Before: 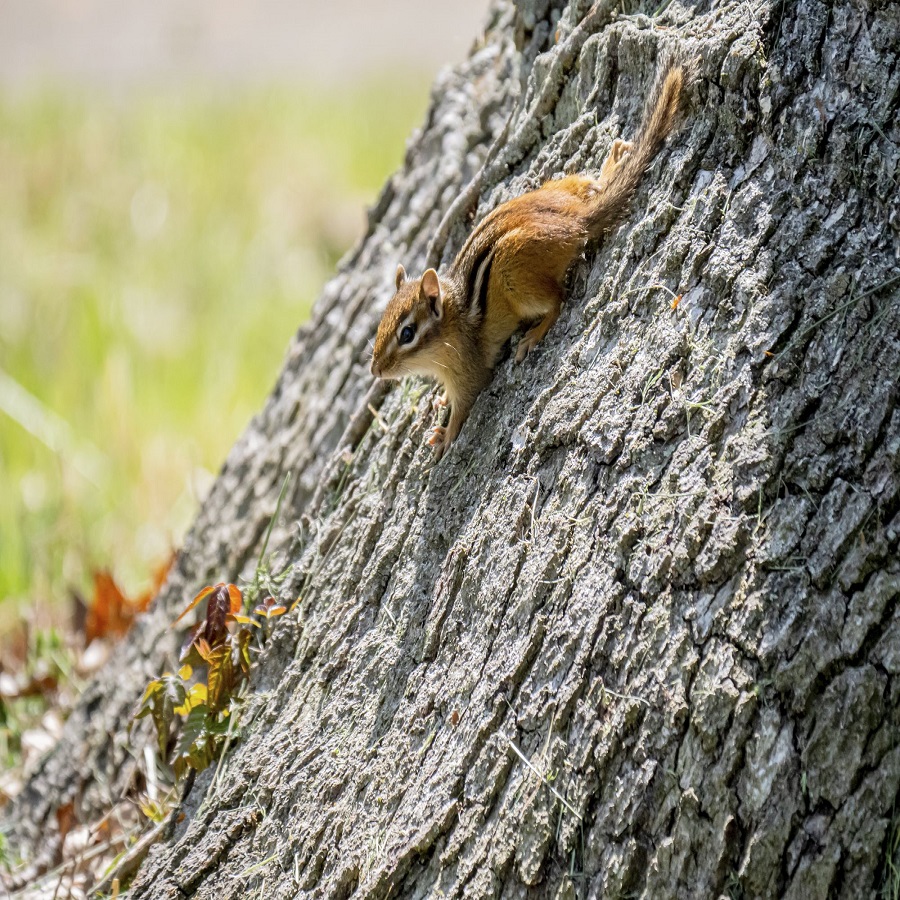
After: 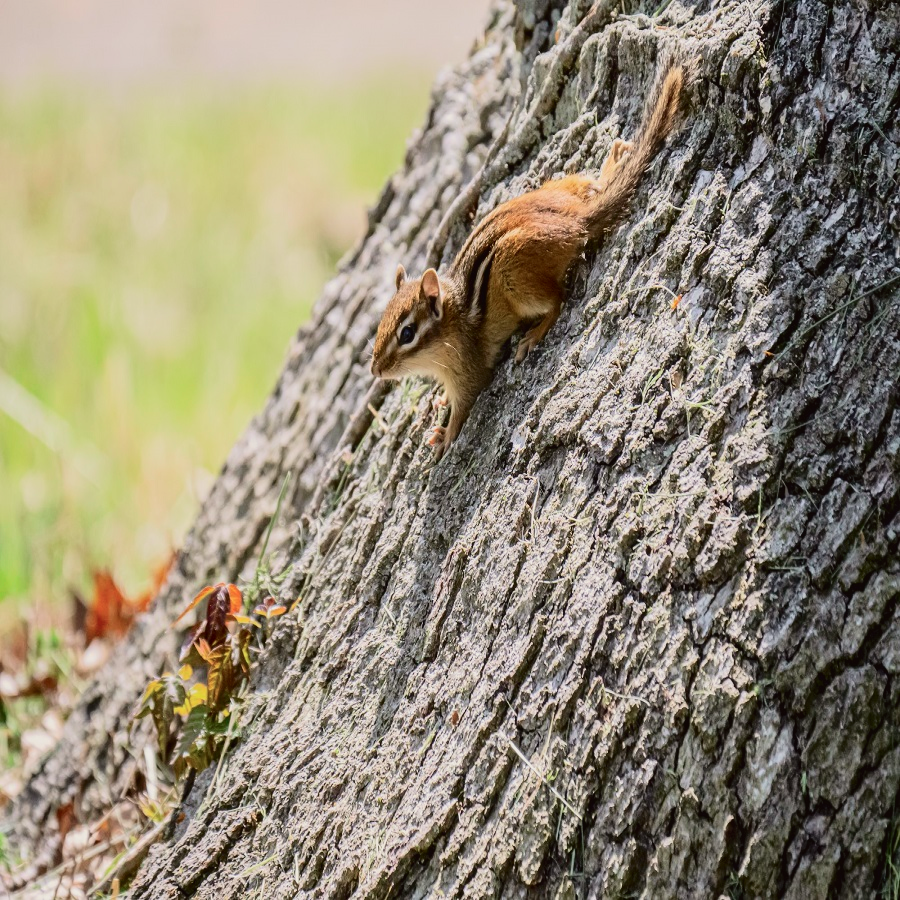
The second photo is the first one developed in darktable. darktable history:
tone curve: curves: ch0 [(0, 0.019) (0.204, 0.162) (0.491, 0.519) (0.748, 0.765) (1, 0.919)]; ch1 [(0, 0) (0.201, 0.113) (0.372, 0.282) (0.443, 0.434) (0.496, 0.504) (0.566, 0.585) (0.761, 0.803) (1, 1)]; ch2 [(0, 0) (0.434, 0.447) (0.483, 0.487) (0.555, 0.563) (0.697, 0.68) (1, 1)], color space Lab, independent channels, preserve colors none
split-toning: shadows › saturation 0.61, highlights › saturation 0.58, balance -28.74, compress 87.36%
